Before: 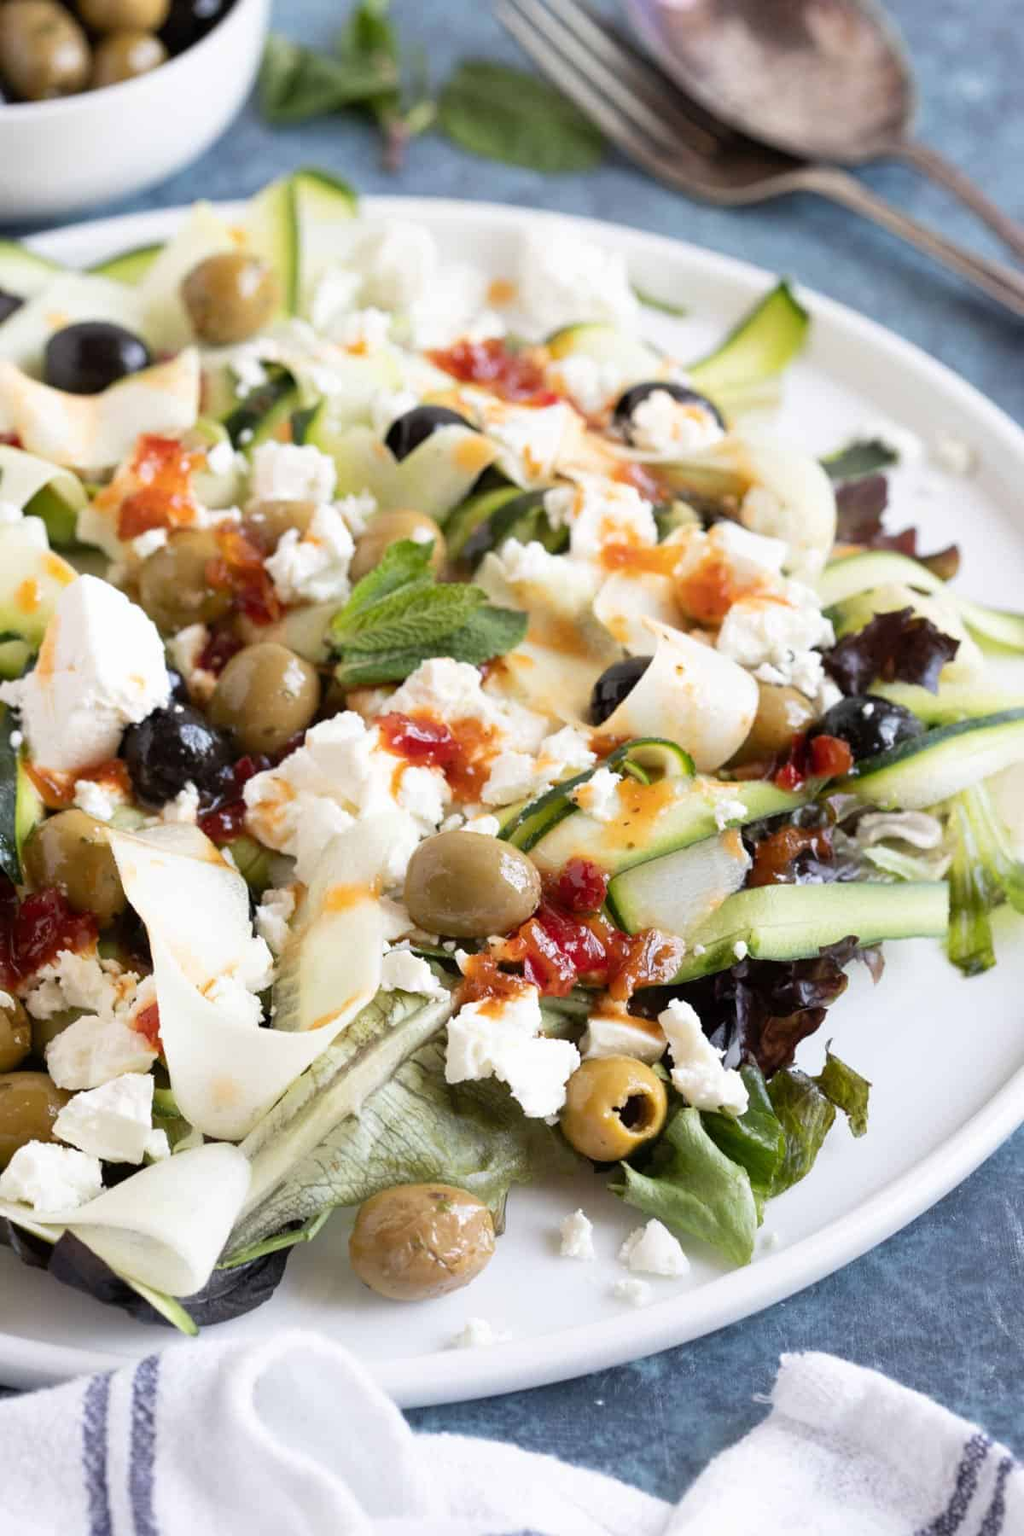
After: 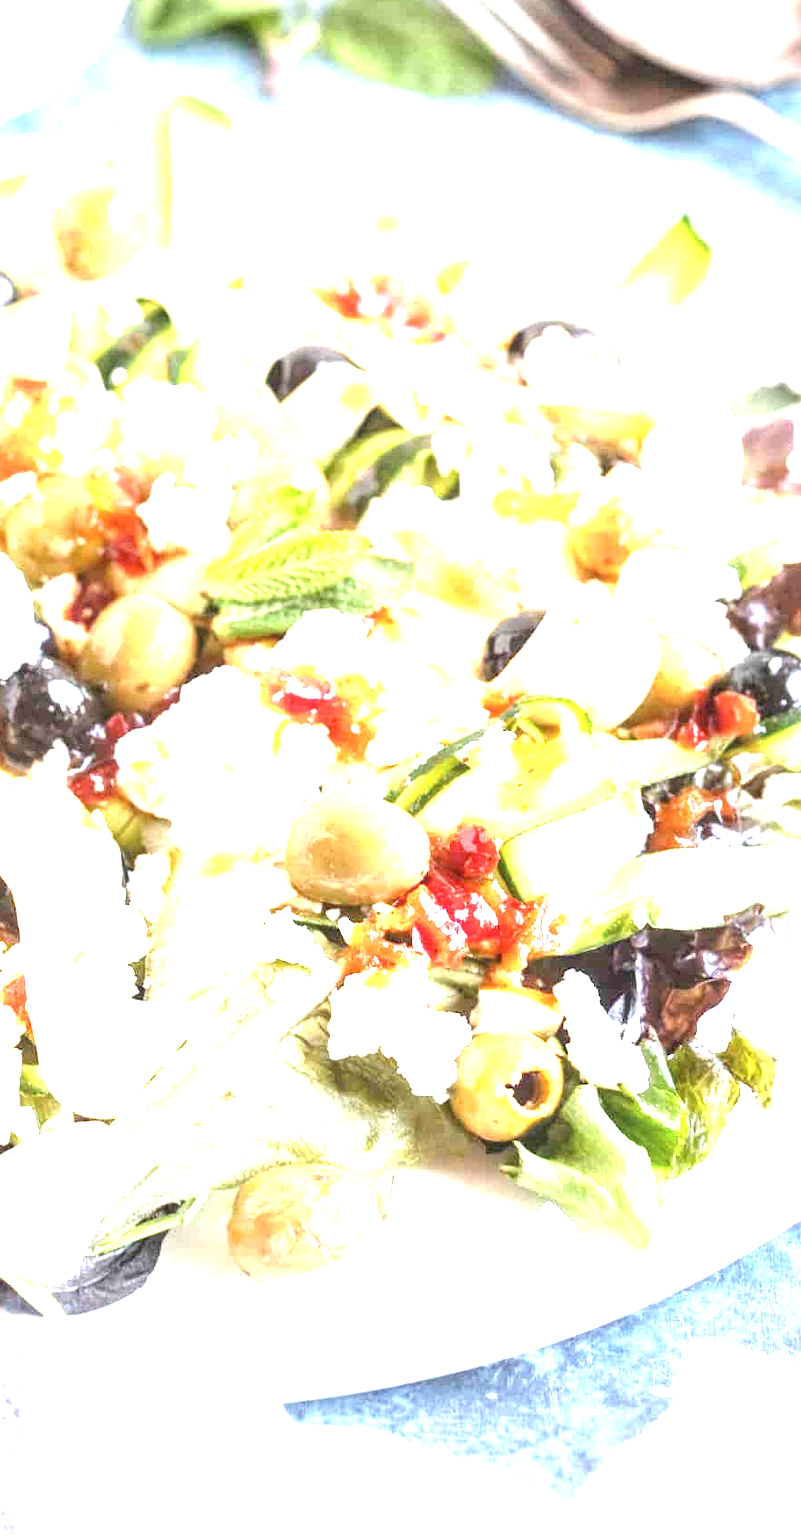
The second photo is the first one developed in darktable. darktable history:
crop and rotate: left 13.15%, top 5.251%, right 12.609%
local contrast: on, module defaults
exposure: black level correction 0, exposure 2.327 EV, compensate exposure bias true, compensate highlight preservation false
